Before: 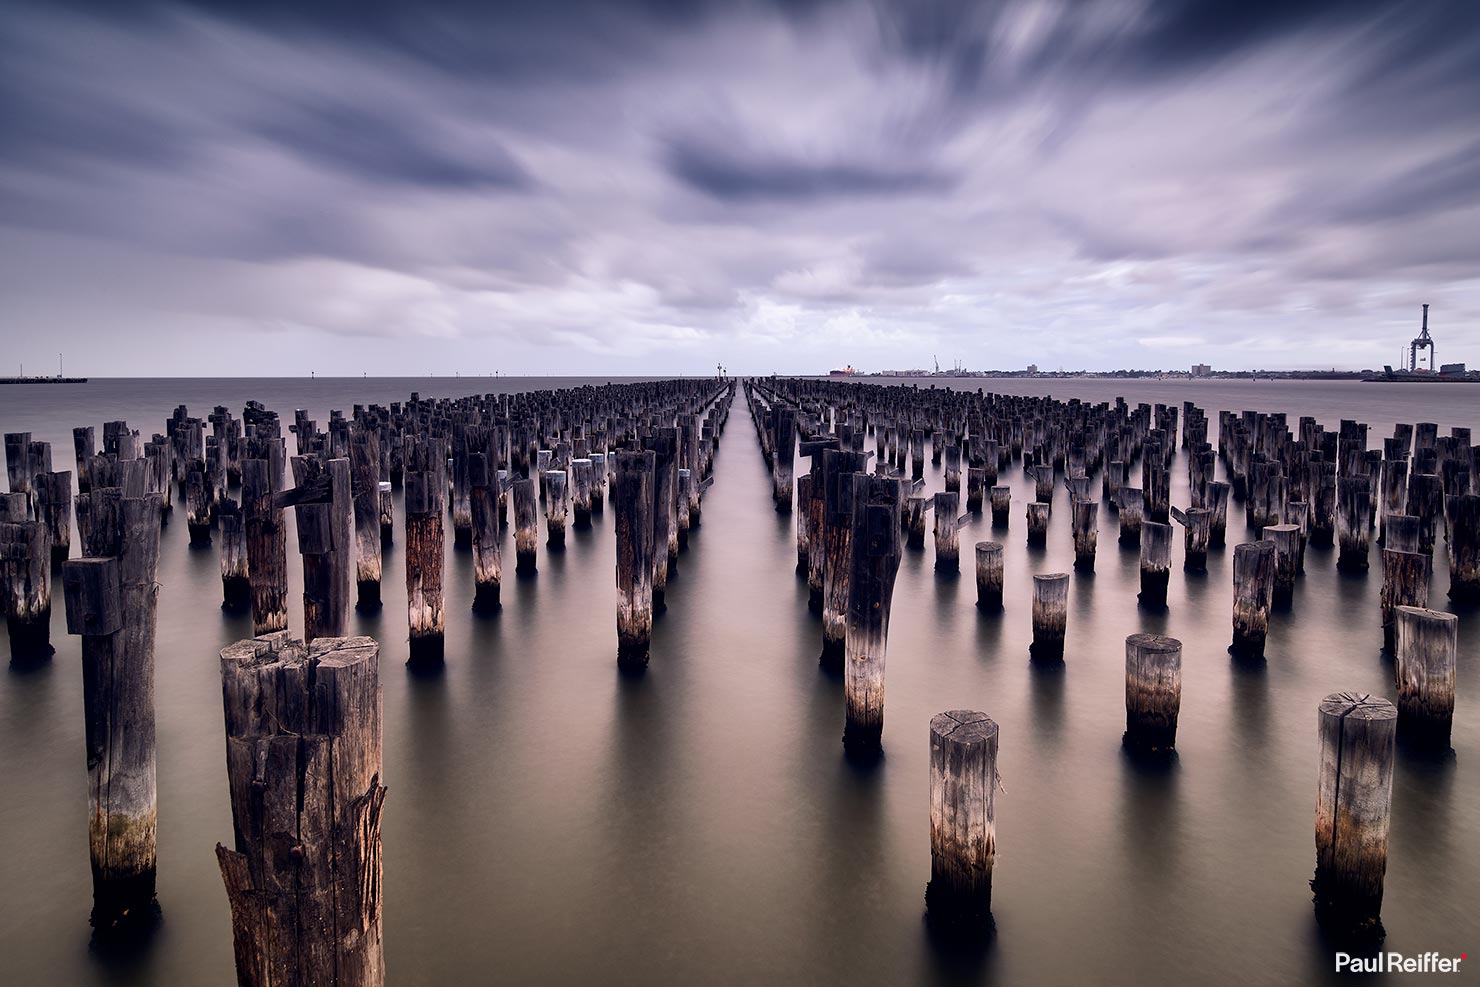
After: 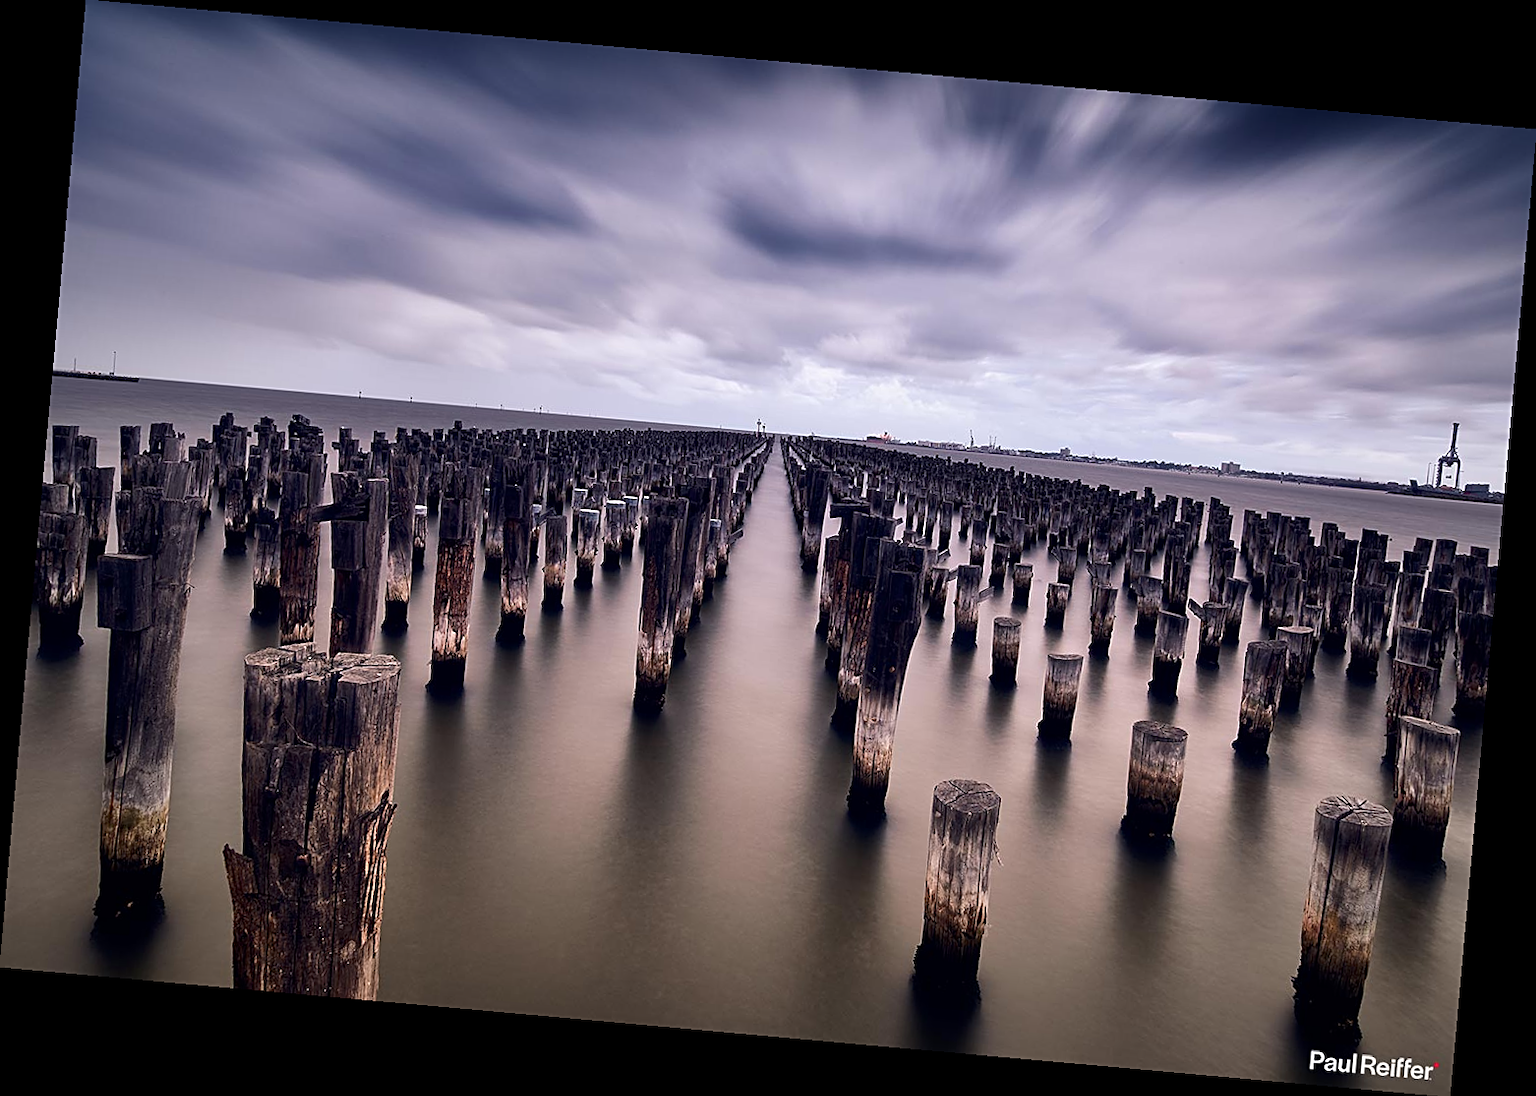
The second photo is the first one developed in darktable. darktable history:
sharpen: on, module defaults
rotate and perspective: rotation 5.12°, automatic cropping off
contrast brightness saturation: contrast 0.03, brightness -0.04
